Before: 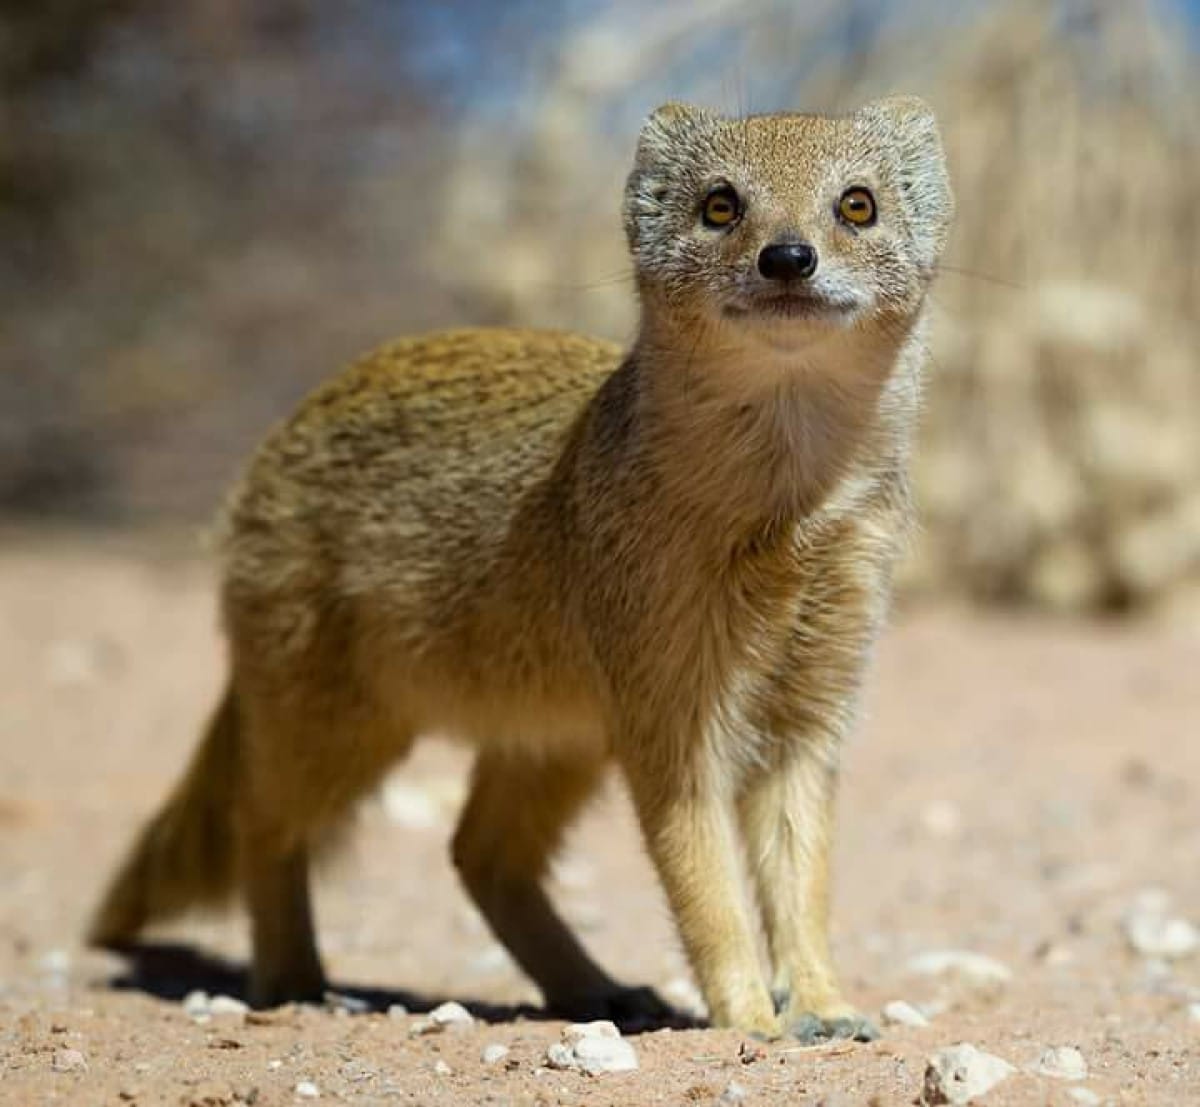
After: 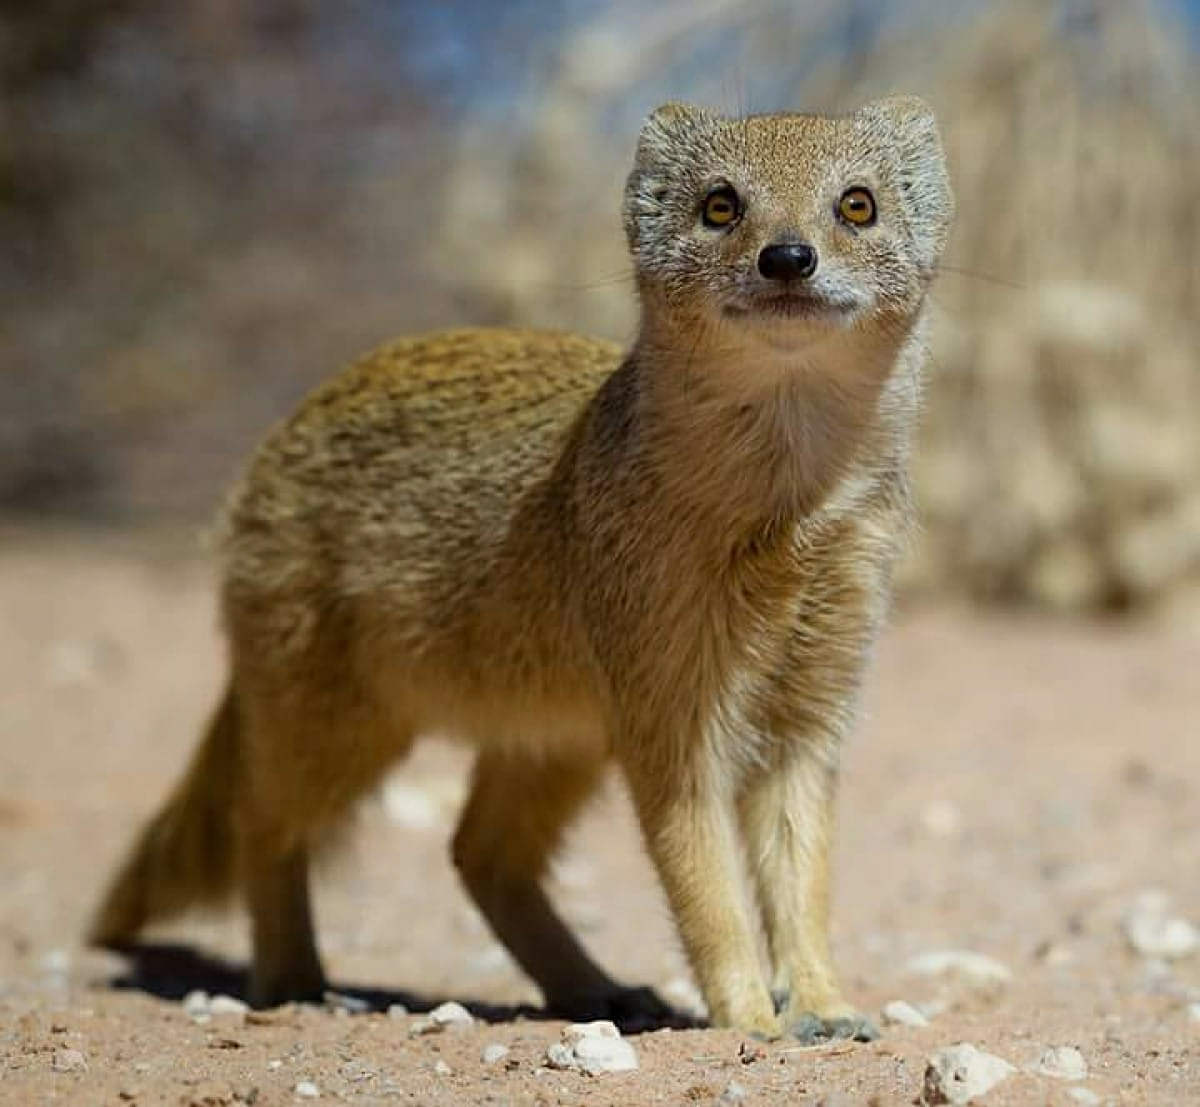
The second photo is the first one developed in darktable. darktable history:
sharpen: amount 0.207
tone equalizer: -8 EV -0.001 EV, -7 EV 0.002 EV, -6 EV -0.002 EV, -5 EV -0.015 EV, -4 EV -0.072 EV, -3 EV -0.214 EV, -2 EV -0.278 EV, -1 EV 0.088 EV, +0 EV 0.327 EV, smoothing diameter 2.19%, edges refinement/feathering 18.69, mask exposure compensation -1.57 EV, filter diffusion 5
